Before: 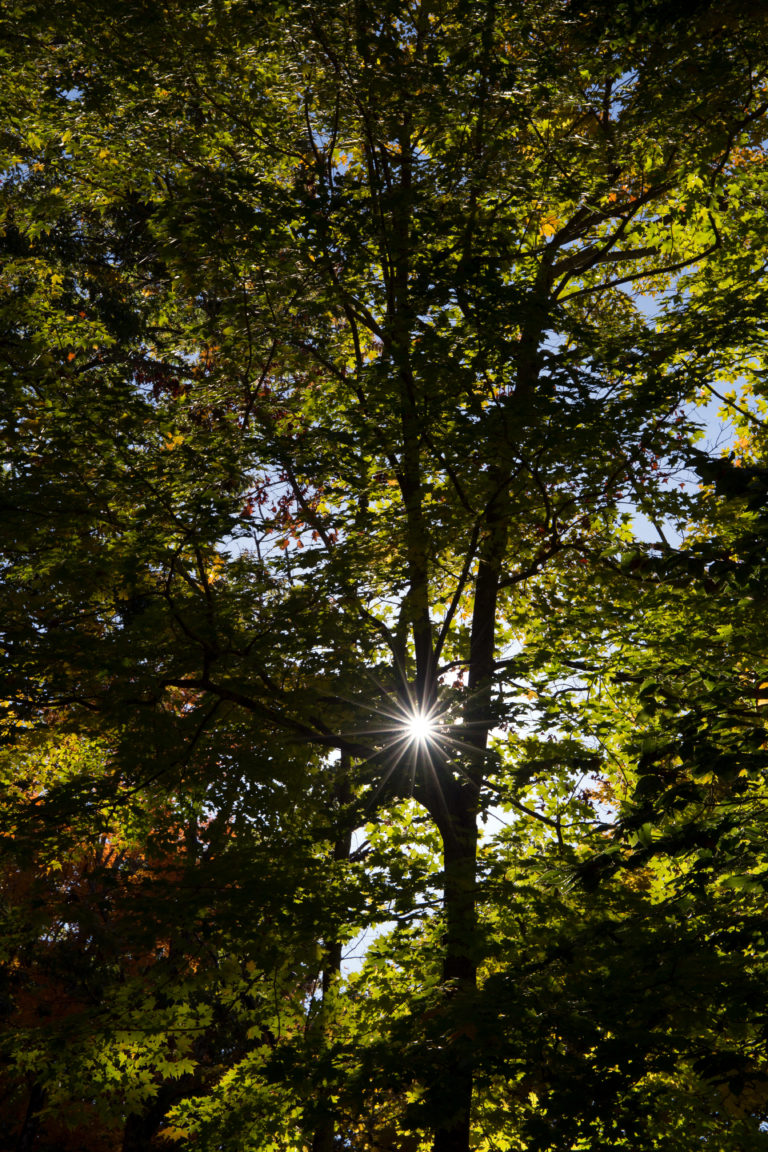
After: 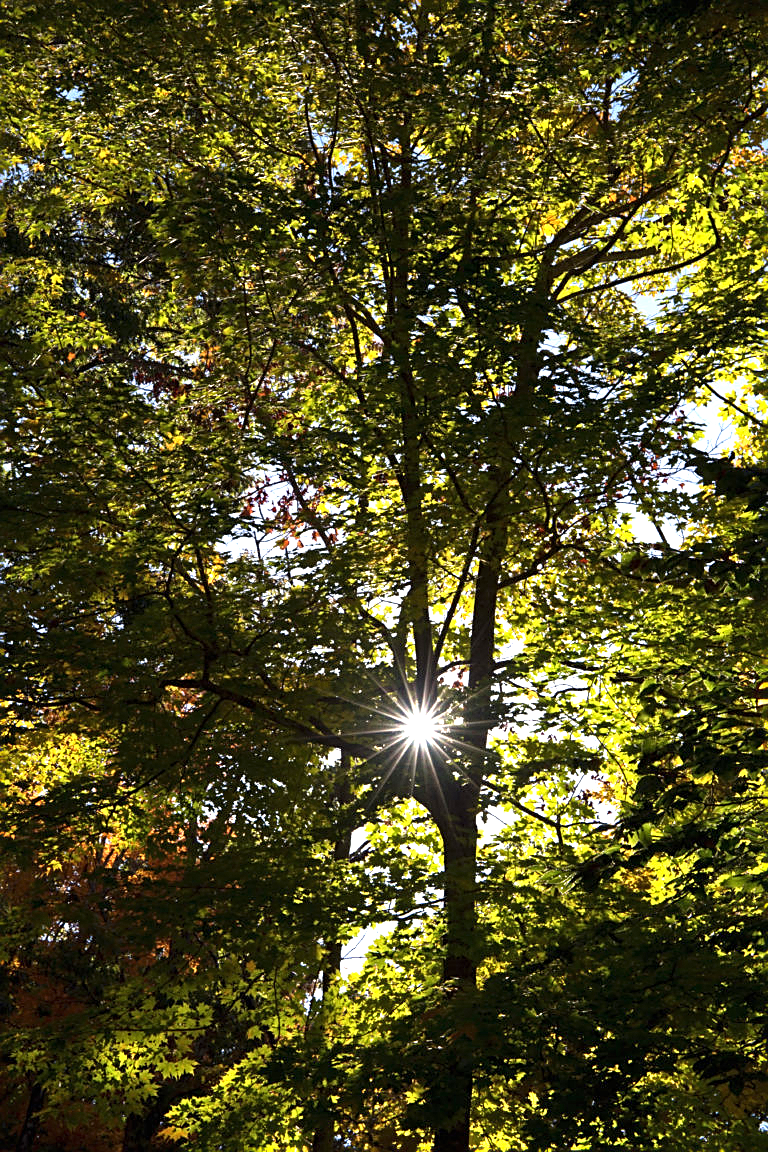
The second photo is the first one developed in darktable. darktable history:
sharpen: on, module defaults
grain: coarseness 0.09 ISO, strength 10%
exposure: black level correction 0, exposure 1.2 EV, compensate exposure bias true, compensate highlight preservation false
